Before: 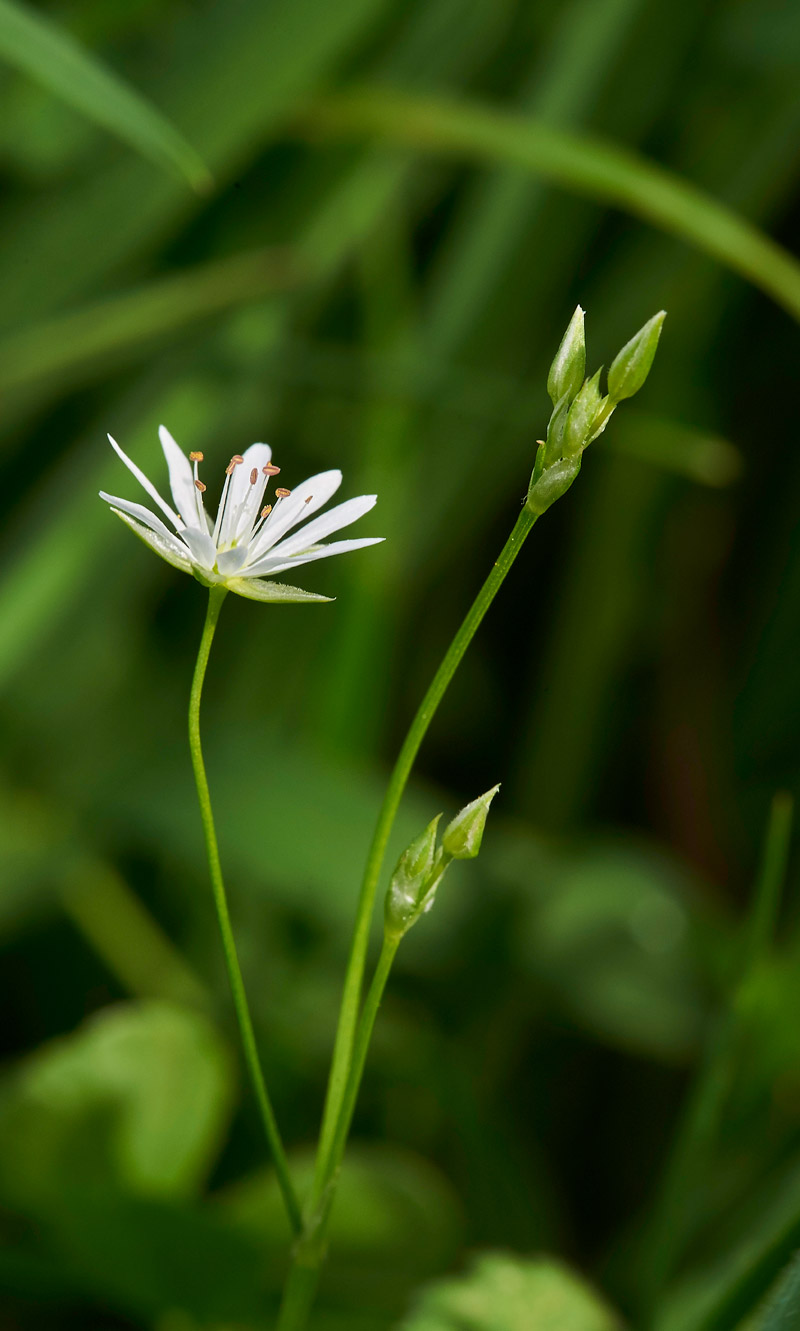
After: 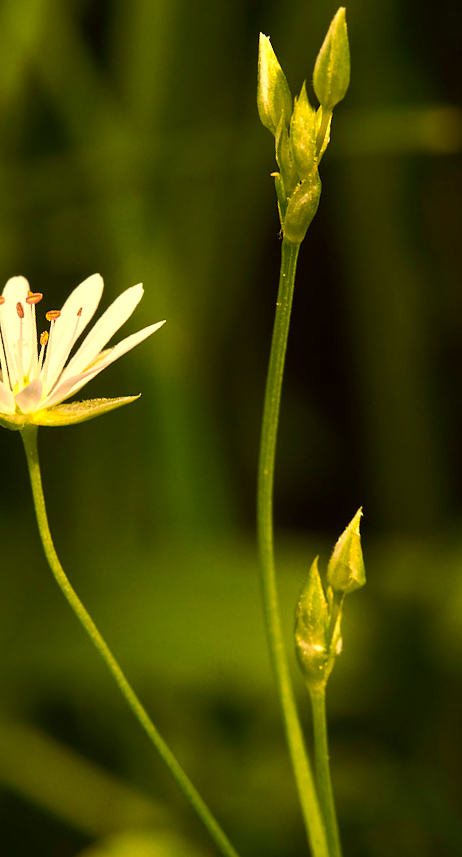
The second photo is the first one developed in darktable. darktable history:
color correction: highlights a* 18.68, highlights b* 35.94, shadows a* 1.46, shadows b* 6.11, saturation 1.04
color balance rgb: shadows lift › chroma 2.036%, shadows lift › hue 52.14°, highlights gain › chroma 3.046%, highlights gain › hue 60.25°, perceptual saturation grading › global saturation 0.268%, perceptual brilliance grading › highlights 14.172%, perceptual brilliance grading › shadows -18.884%, global vibrance 3.461%
crop and rotate: angle 21.3°, left 6.959%, right 4.254%, bottom 1.073%
exposure: exposure 0.206 EV, compensate highlight preservation false
